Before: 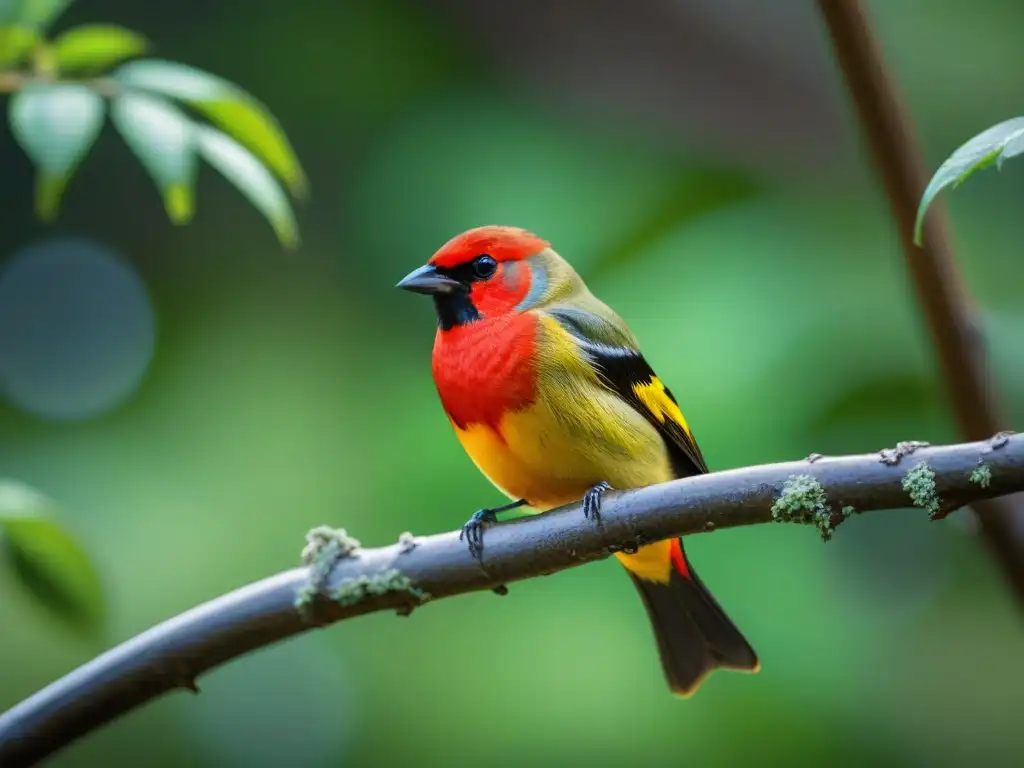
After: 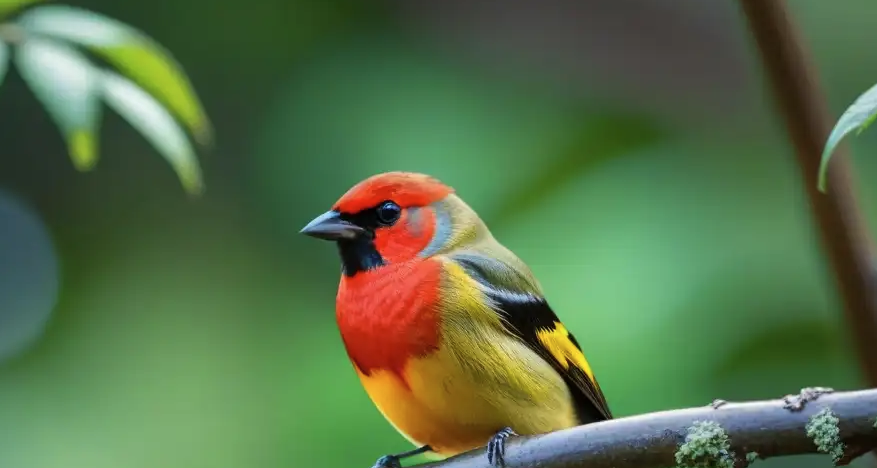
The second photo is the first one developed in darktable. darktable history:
crop and rotate: left 9.414%, top 7.134%, right 4.845%, bottom 31.901%
contrast brightness saturation: saturation -0.09
